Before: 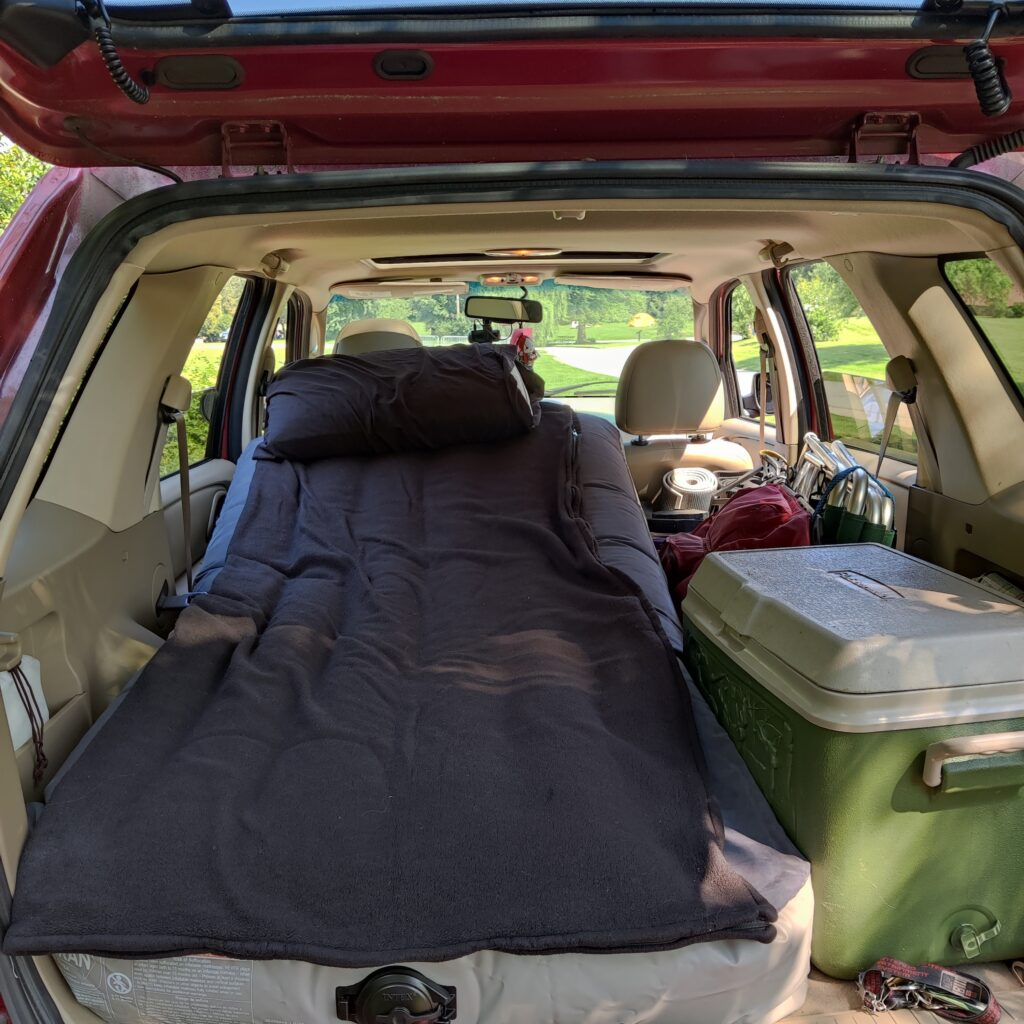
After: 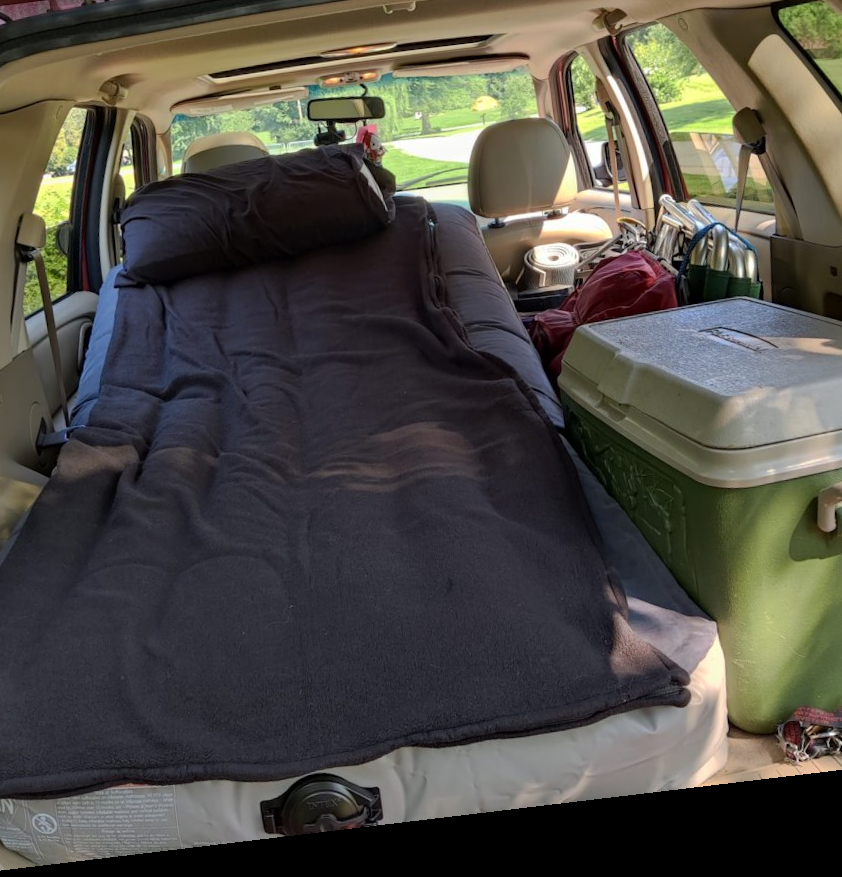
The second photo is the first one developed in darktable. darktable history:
rotate and perspective: rotation -6.83°, automatic cropping off
crop: left 16.871%, top 22.857%, right 9.116%
